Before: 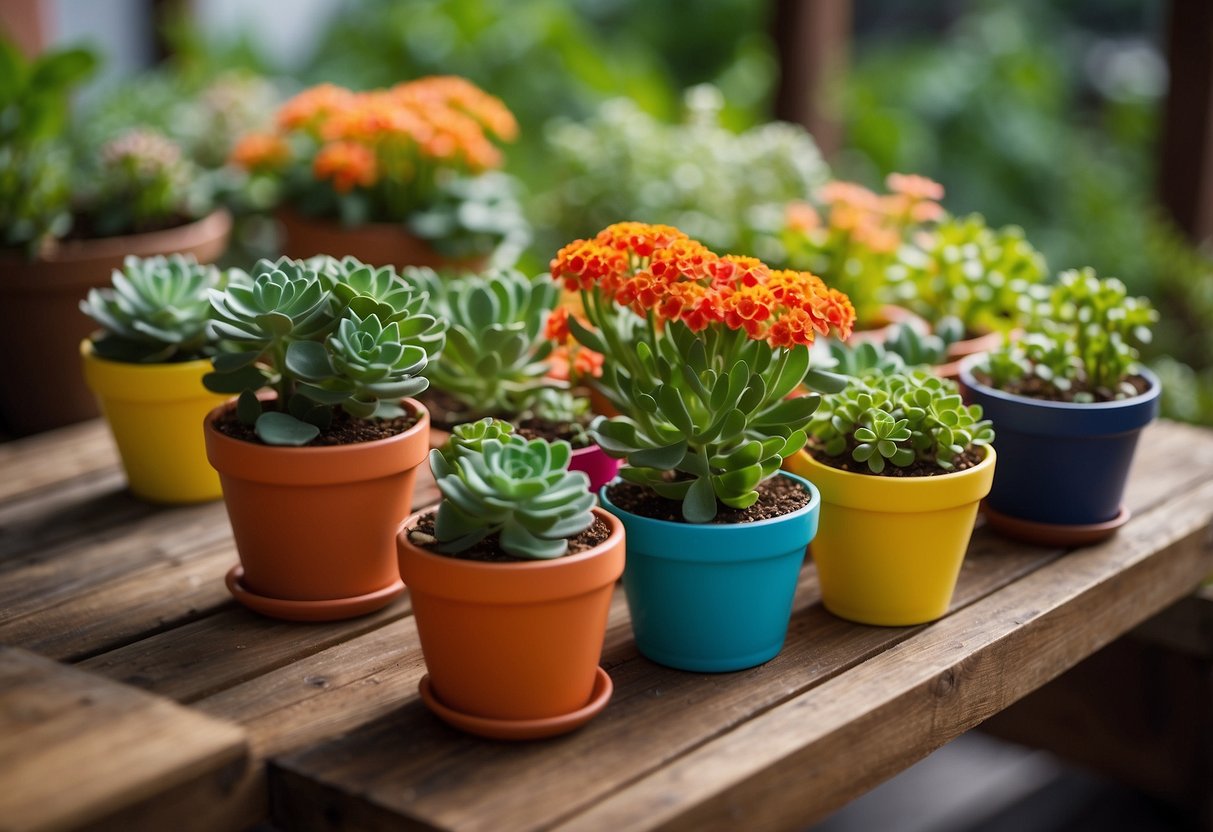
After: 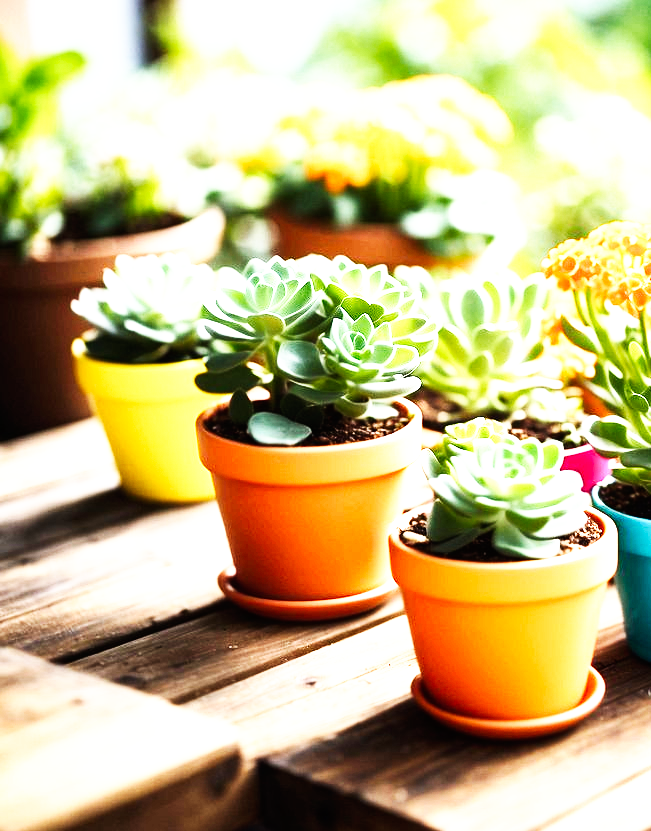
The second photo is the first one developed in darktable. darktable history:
crop: left 0.713%, right 45.565%, bottom 0.086%
tone equalizer: -8 EV -1.08 EV, -7 EV -1.03 EV, -6 EV -0.827 EV, -5 EV -0.567 EV, -3 EV 0.59 EV, -2 EV 0.886 EV, -1 EV 0.987 EV, +0 EV 1.07 EV, edges refinement/feathering 500, mask exposure compensation -1.57 EV, preserve details no
base curve: curves: ch0 [(0, 0) (0.007, 0.004) (0.027, 0.03) (0.046, 0.07) (0.207, 0.54) (0.442, 0.872) (0.673, 0.972) (1, 1)], preserve colors none
exposure: black level correction 0, exposure 1.389 EV, compensate highlight preservation false
